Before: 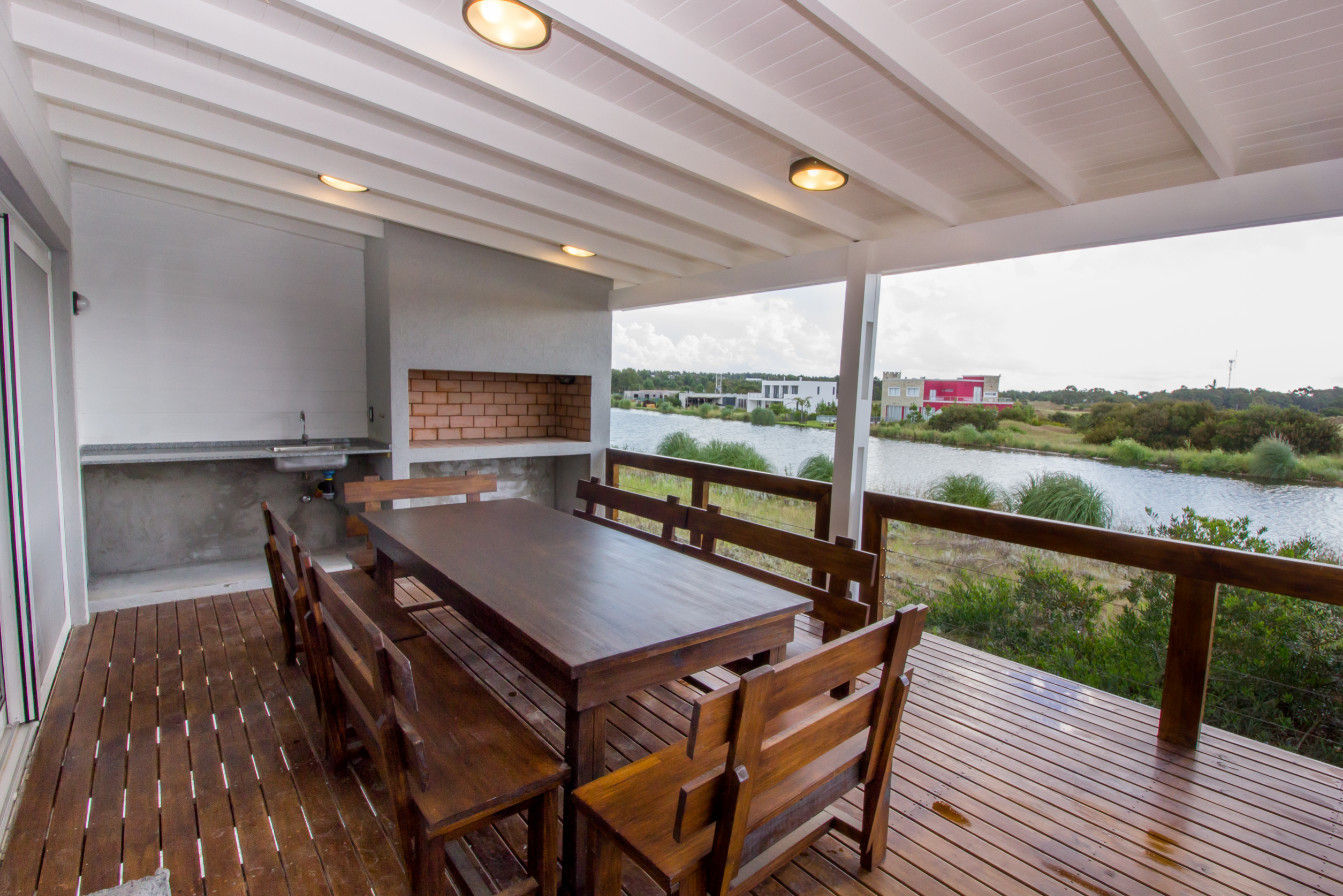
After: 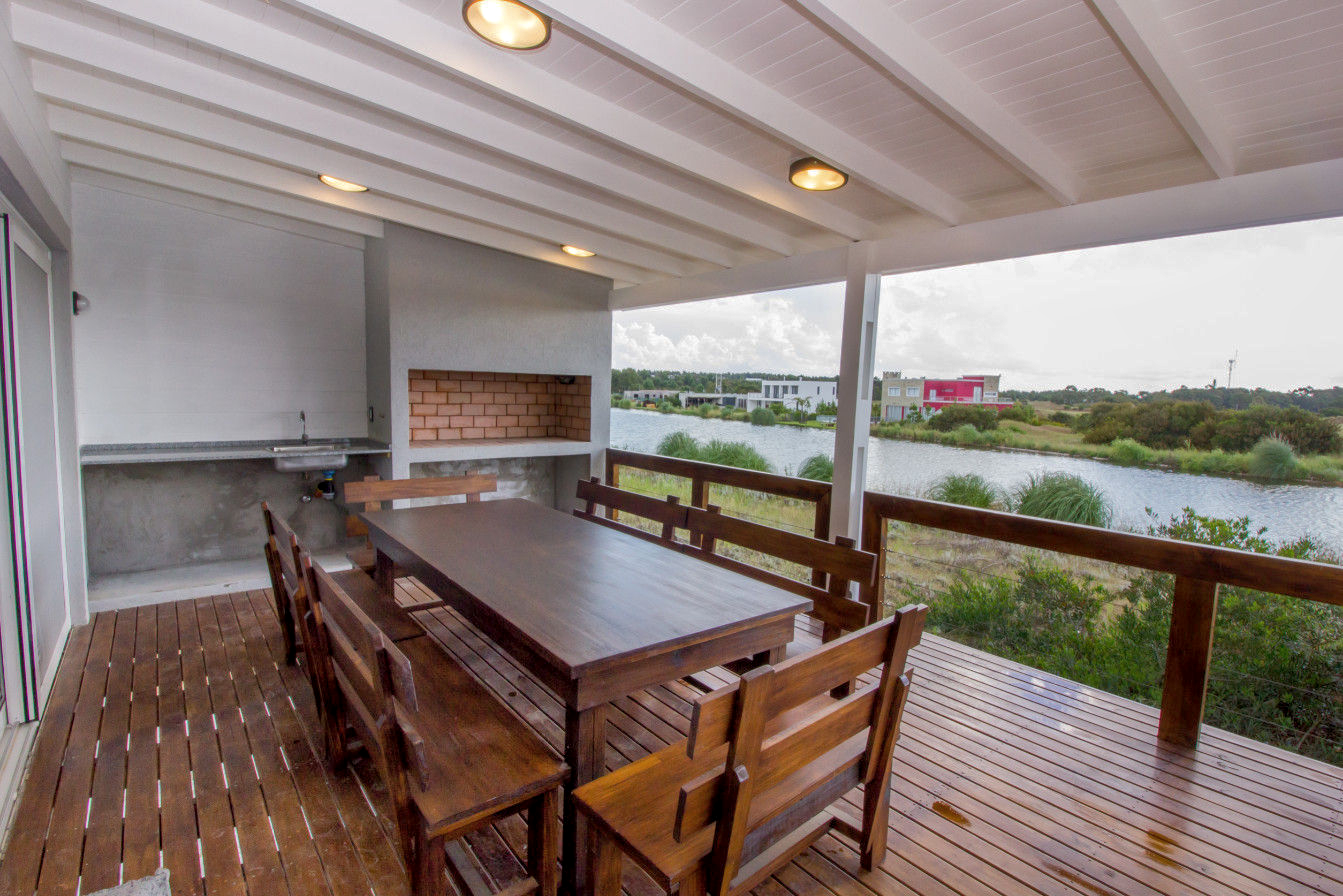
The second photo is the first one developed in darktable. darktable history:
shadows and highlights: on, module defaults
local contrast: highlights 103%, shadows 103%, detail 119%, midtone range 0.2
